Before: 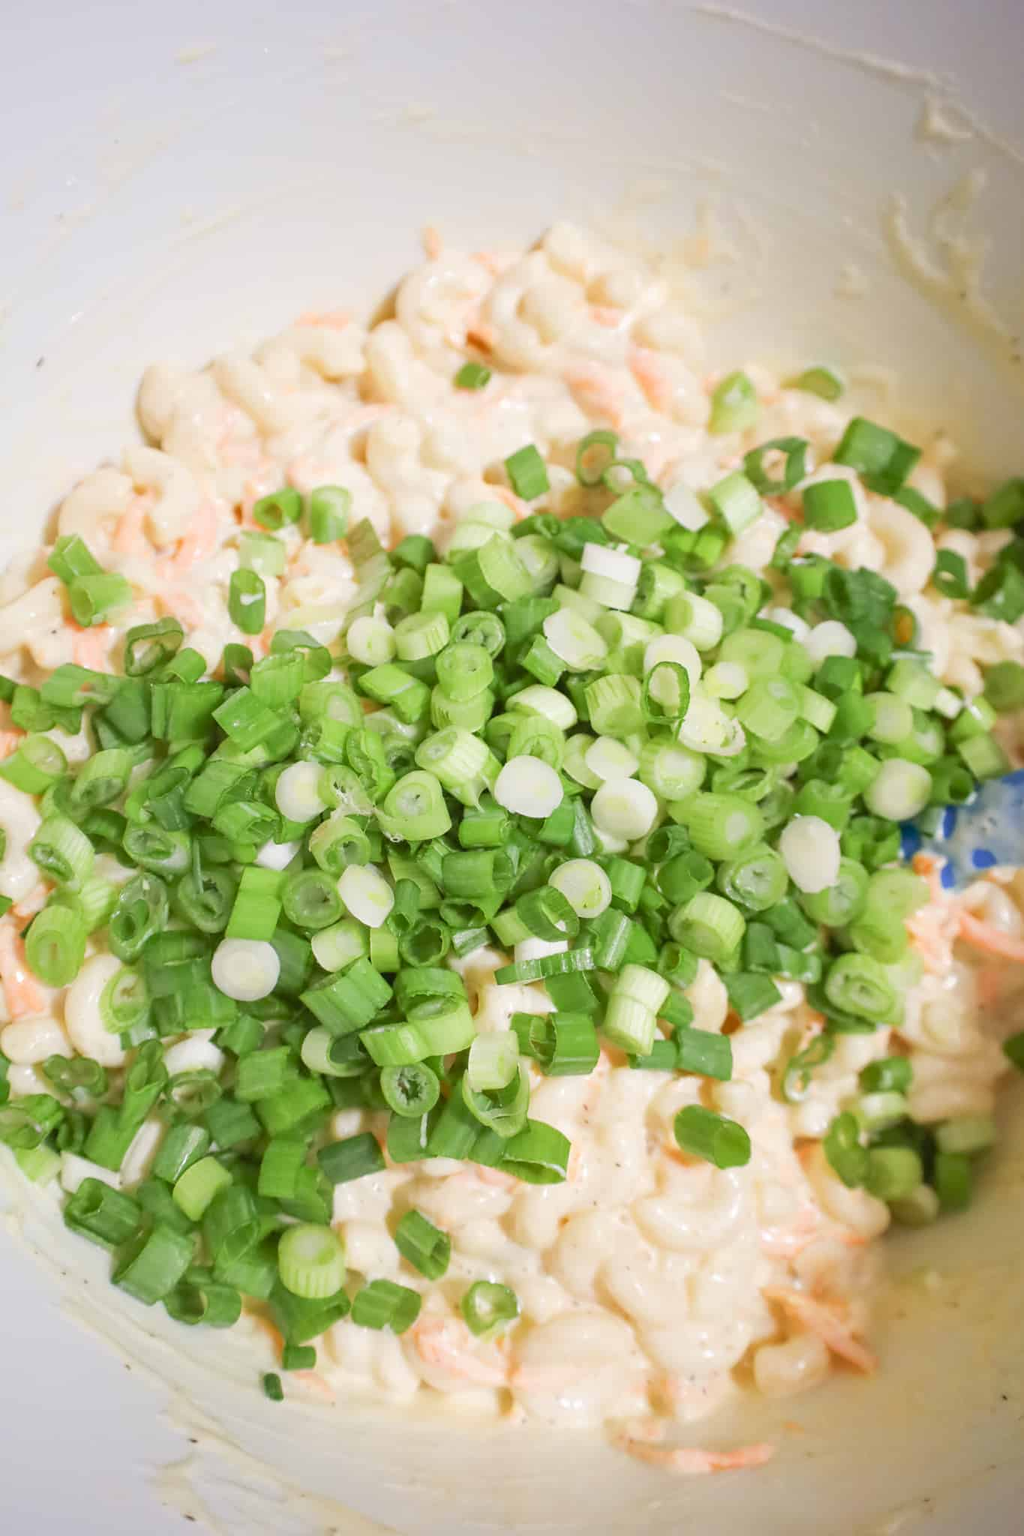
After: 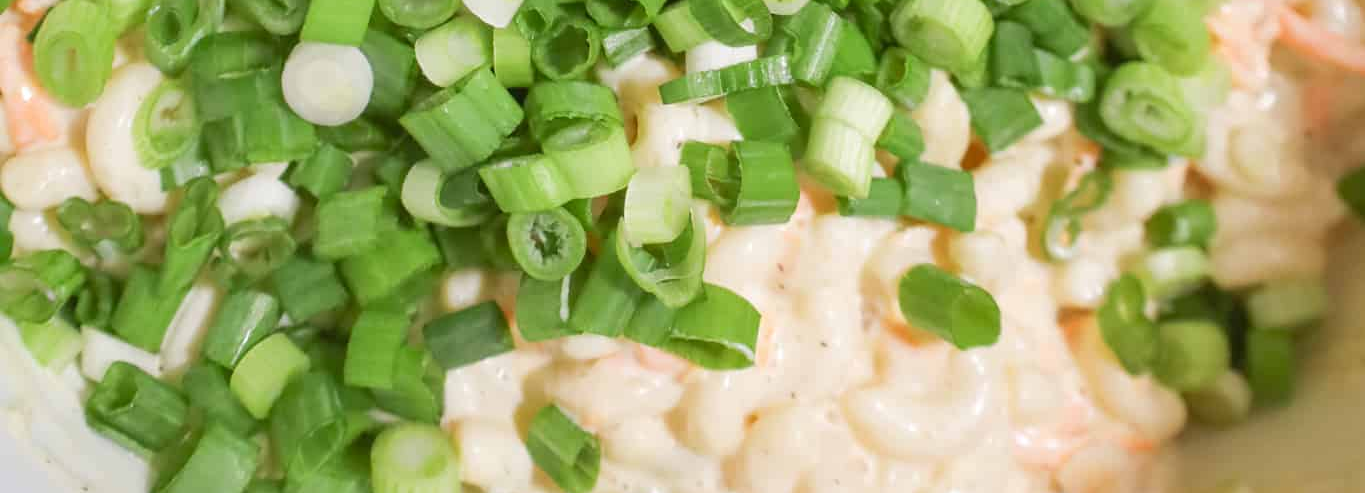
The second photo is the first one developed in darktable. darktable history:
crop and rotate: top 59.057%, bottom 16.866%
